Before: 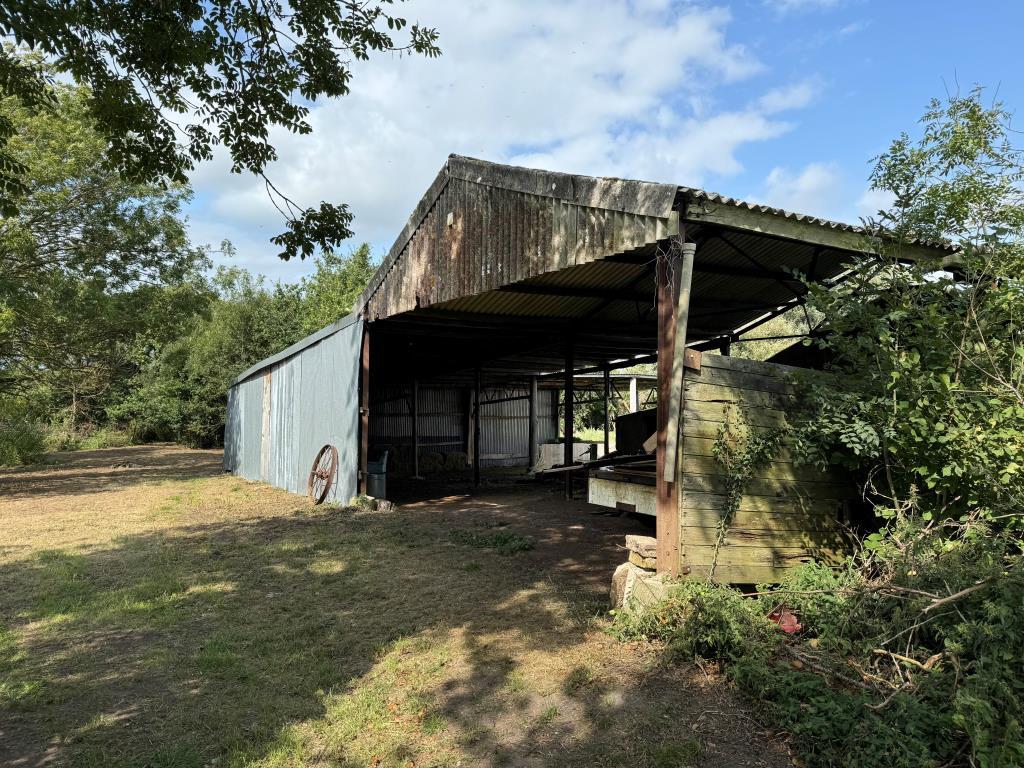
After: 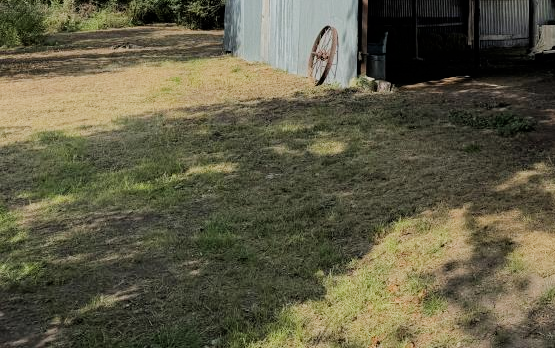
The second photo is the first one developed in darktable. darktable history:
crop and rotate: top 54.574%, right 45.714%, bottom 0.105%
filmic rgb: black relative exposure -7.13 EV, white relative exposure 5.37 EV, hardness 3.03
